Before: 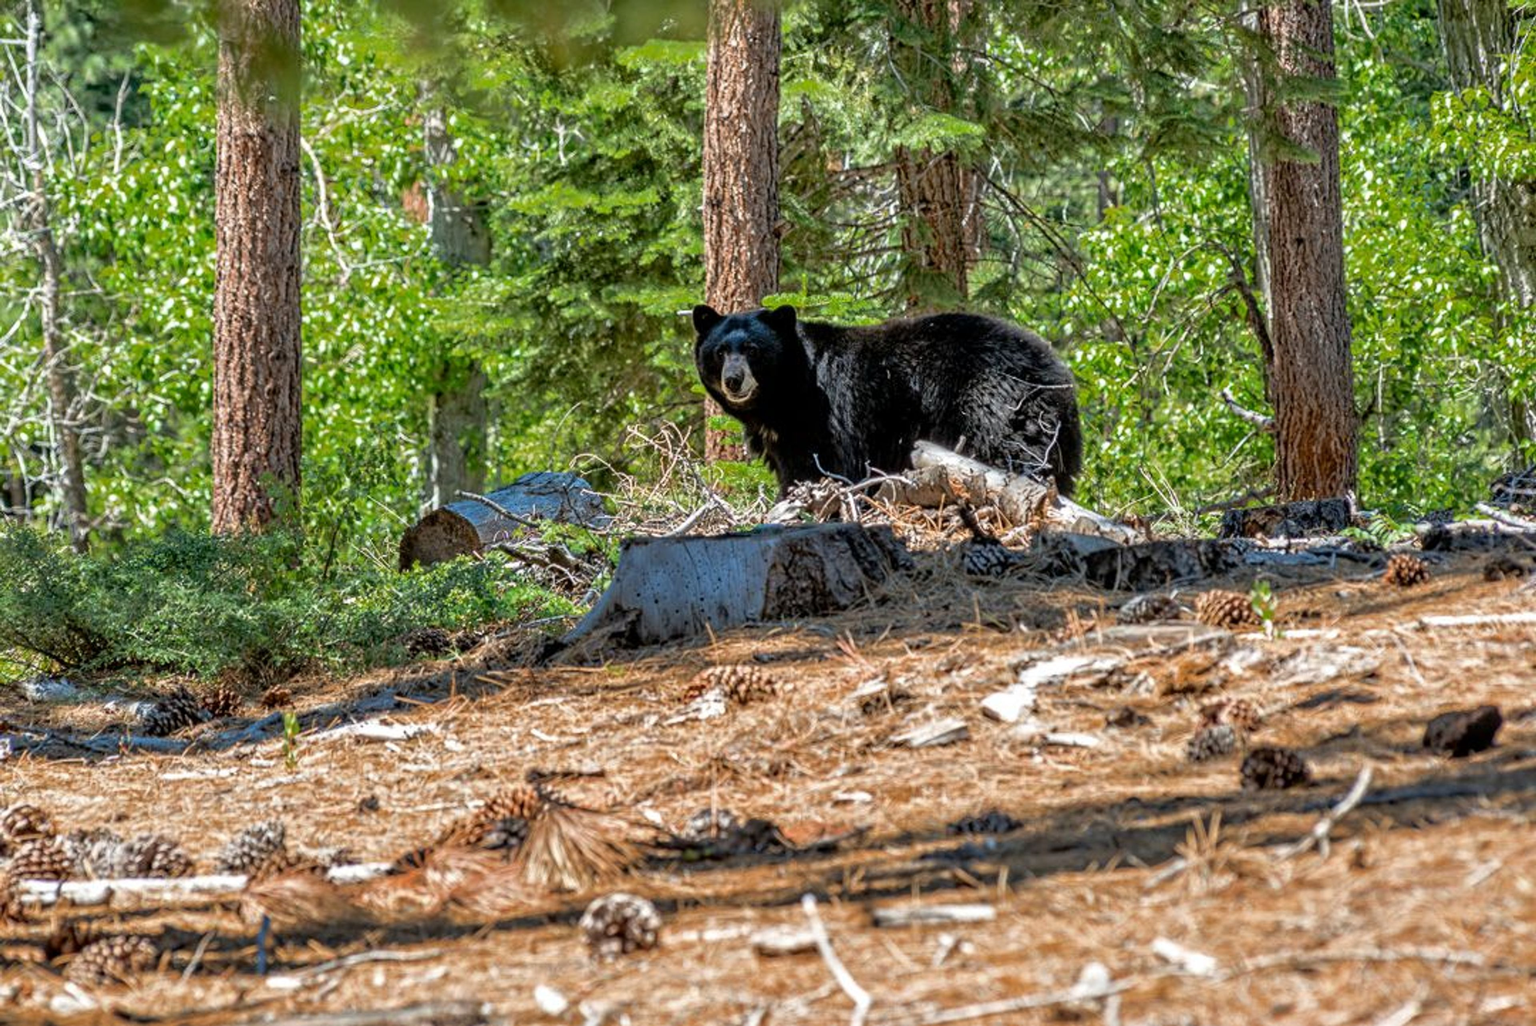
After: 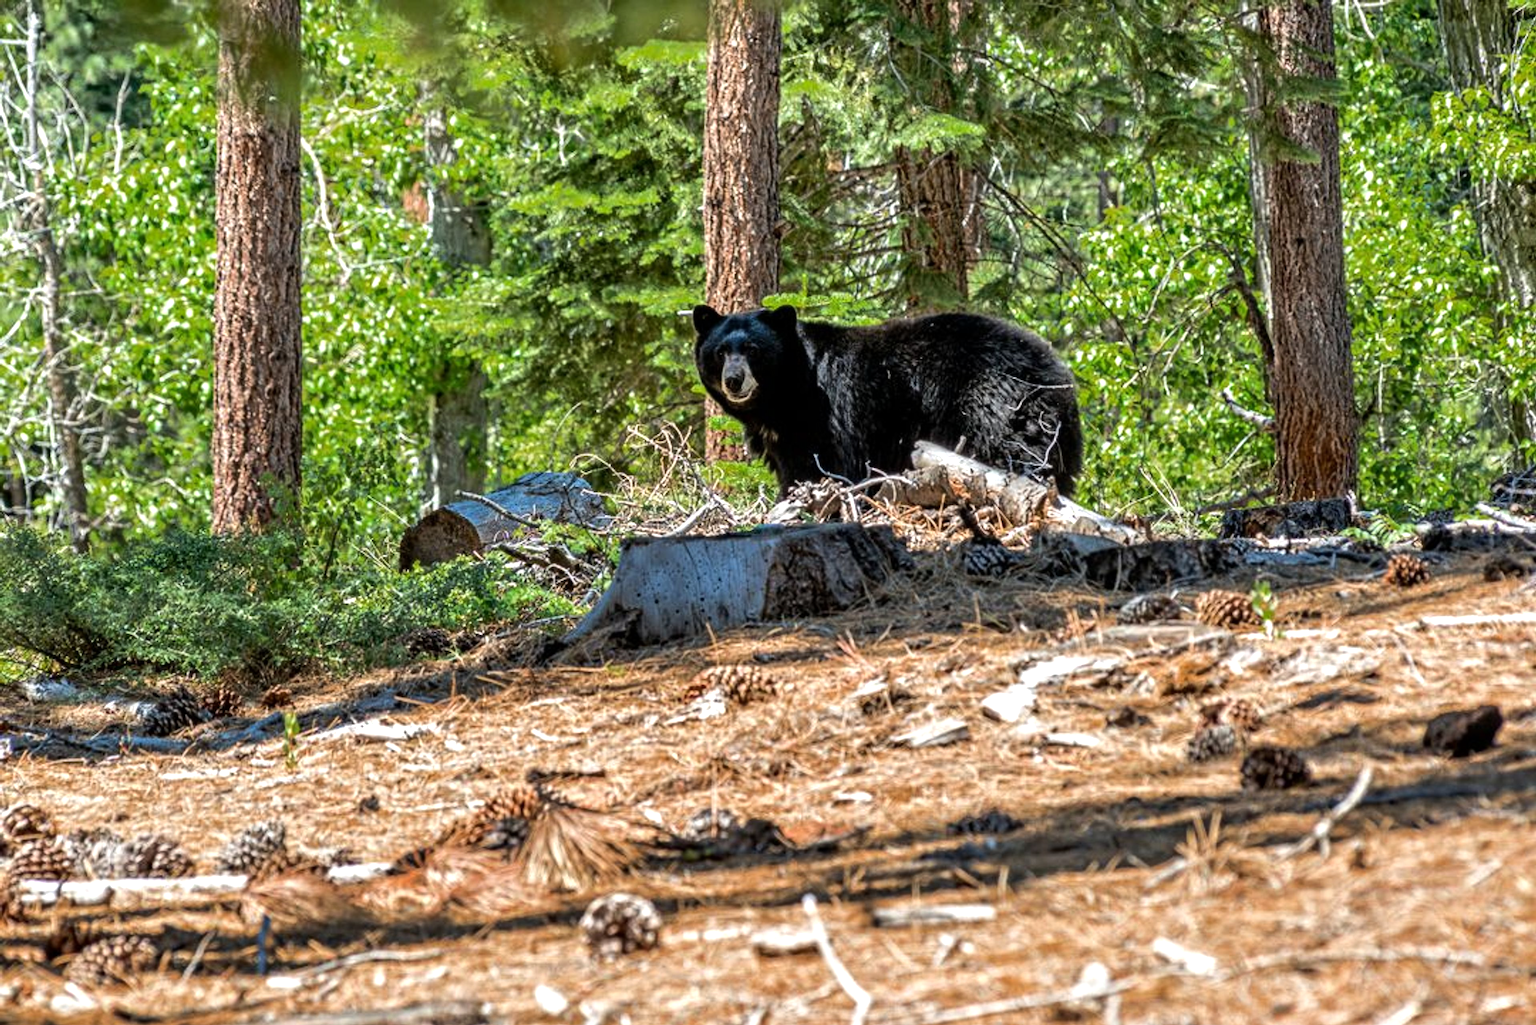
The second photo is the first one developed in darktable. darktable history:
tone equalizer: -8 EV -0.424 EV, -7 EV -0.374 EV, -6 EV -0.325 EV, -5 EV -0.239 EV, -3 EV 0.251 EV, -2 EV 0.31 EV, -1 EV 0.381 EV, +0 EV 0.389 EV, edges refinement/feathering 500, mask exposure compensation -1.57 EV, preserve details no
